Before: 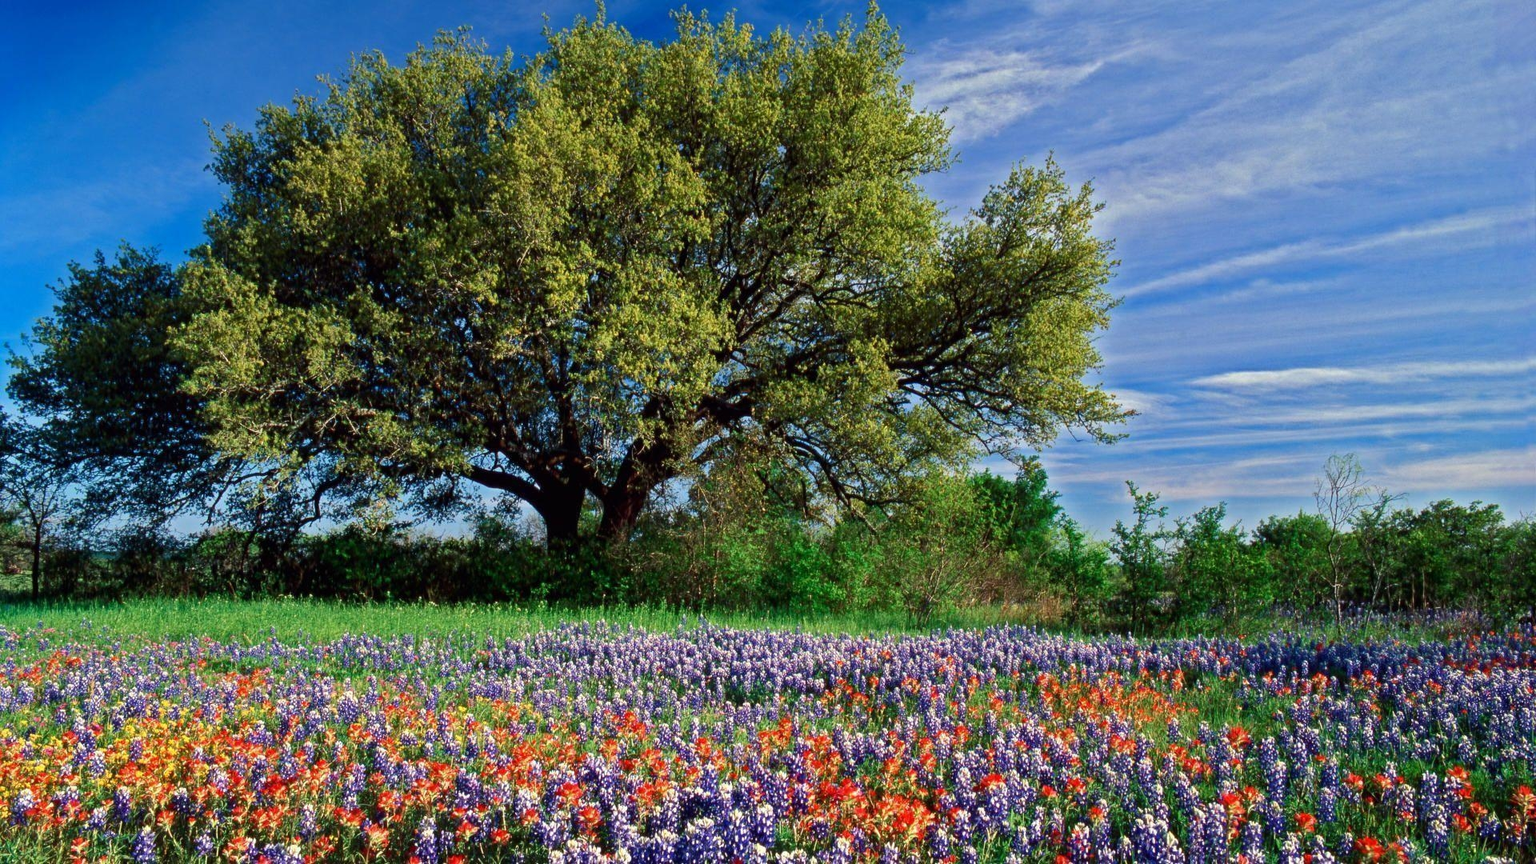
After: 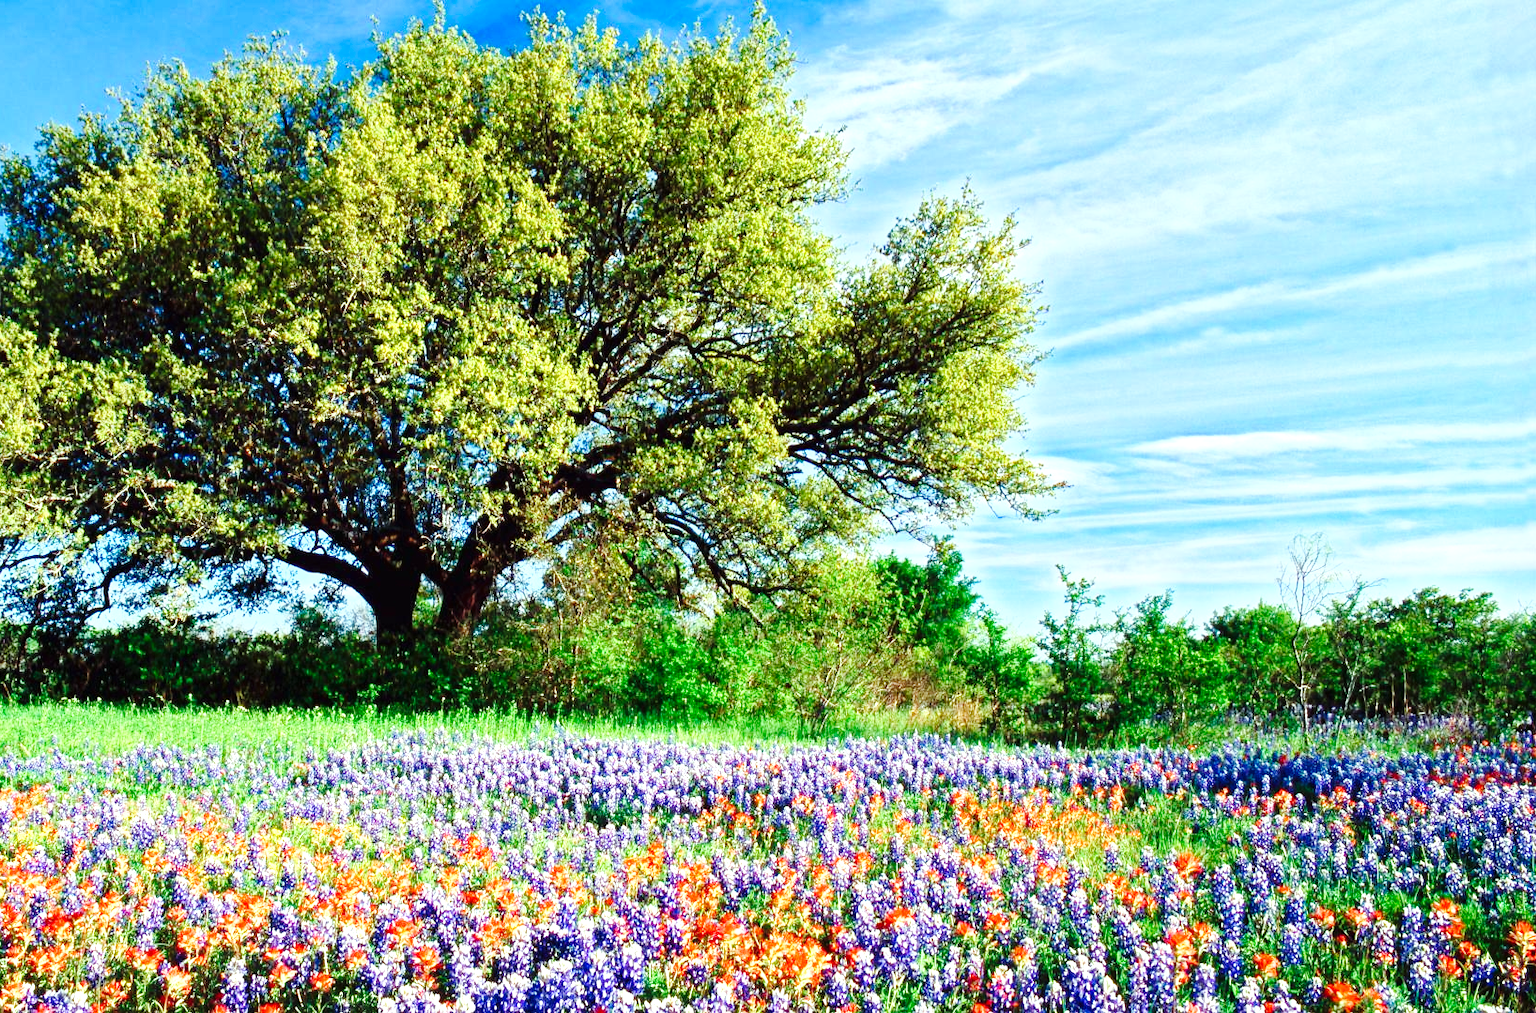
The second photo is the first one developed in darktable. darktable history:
color correction: highlights a* -6.41, highlights b* 0.731
exposure: black level correction 0, exposure 1.199 EV, compensate highlight preservation false
base curve: curves: ch0 [(0, 0) (0.036, 0.025) (0.121, 0.166) (0.206, 0.329) (0.605, 0.79) (1, 1)], preserve colors none
crop and rotate: left 14.765%
